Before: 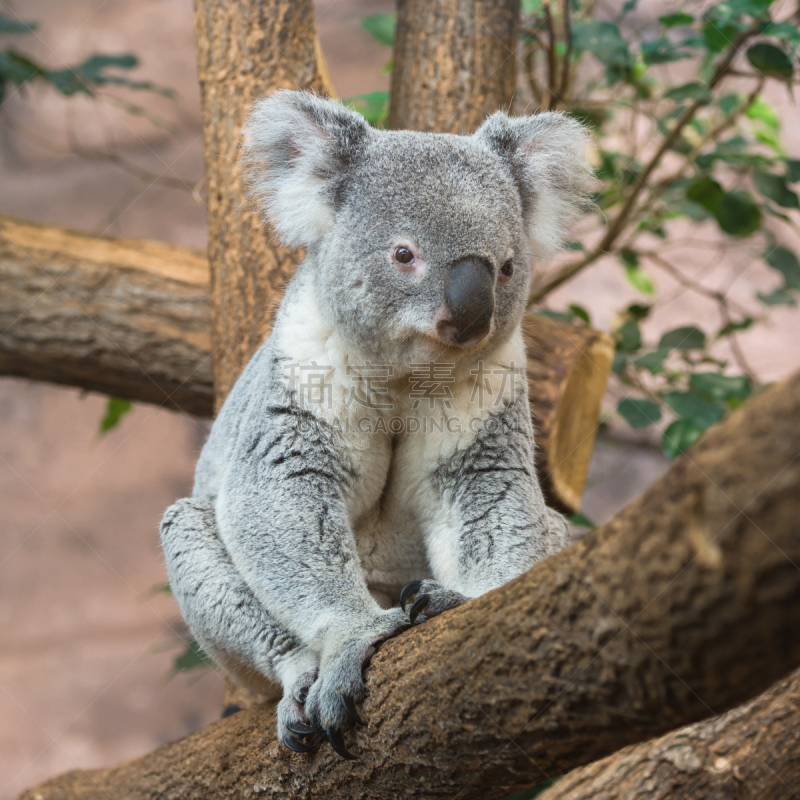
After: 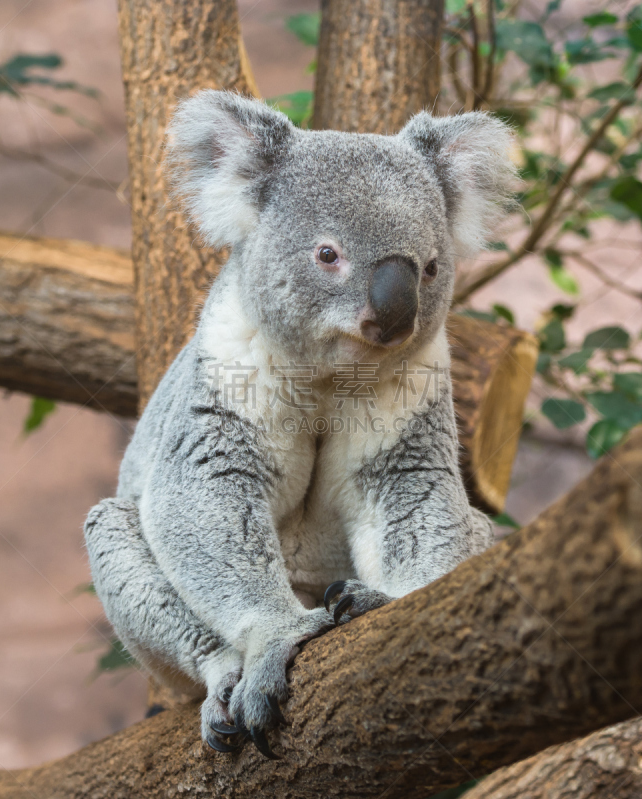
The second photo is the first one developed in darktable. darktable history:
crop and rotate: left 9.538%, right 10.126%
